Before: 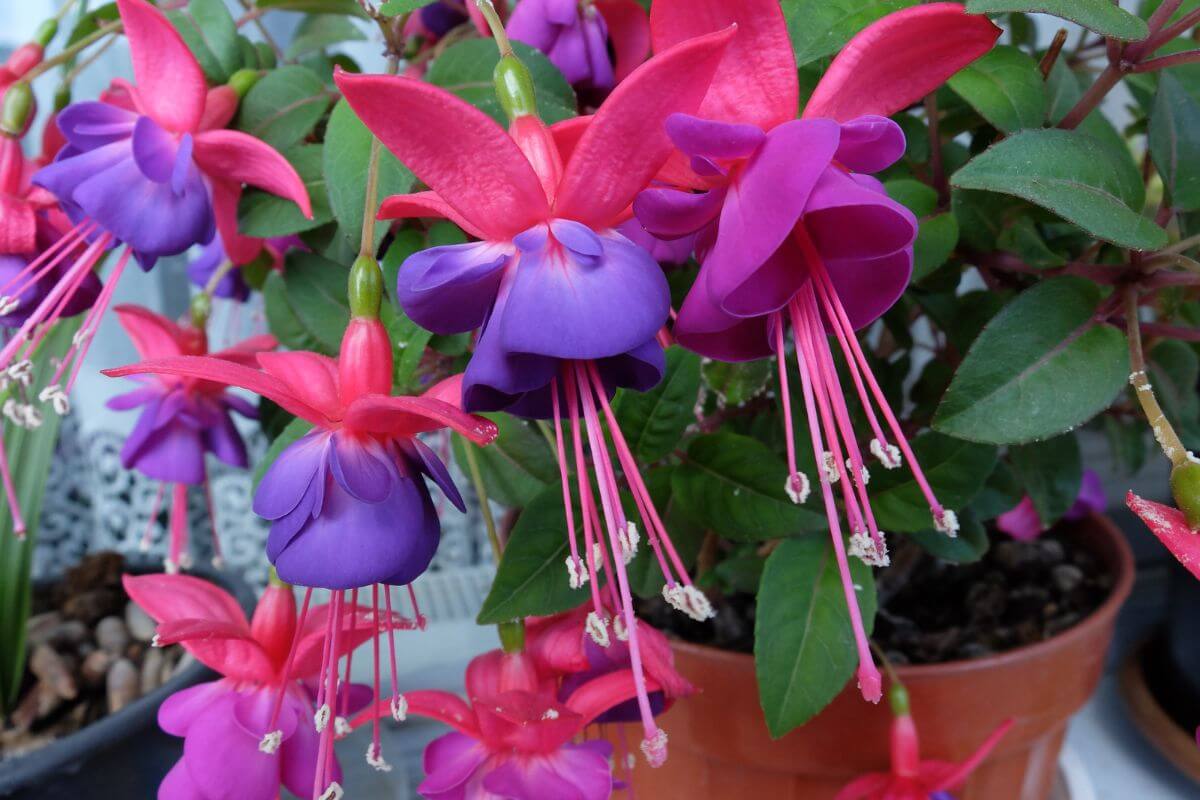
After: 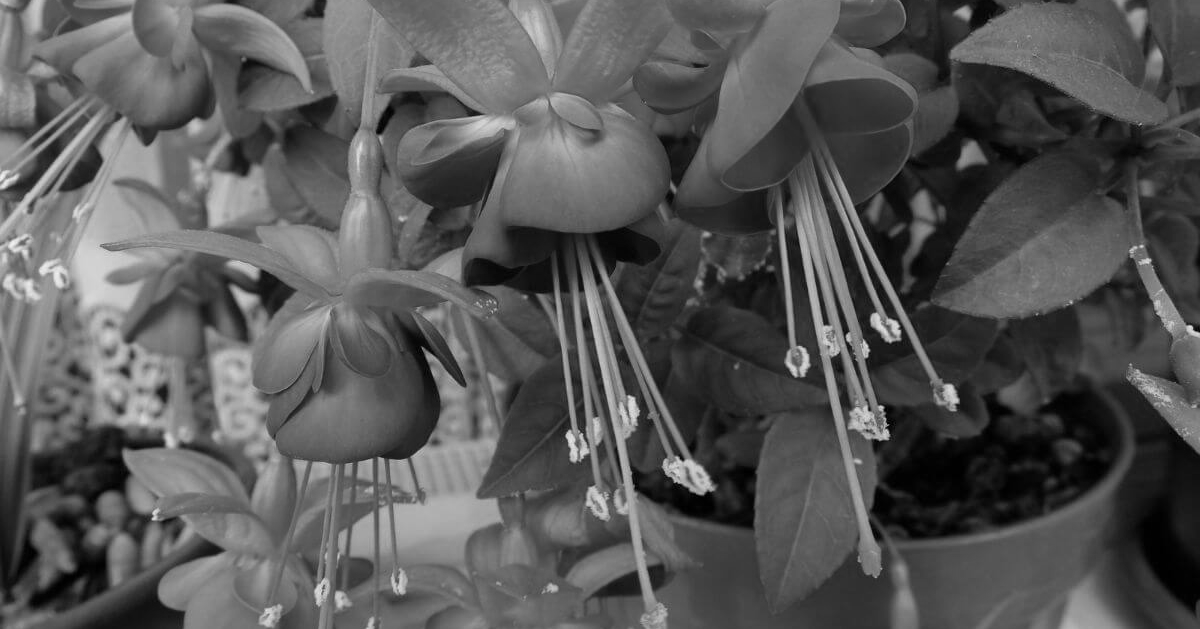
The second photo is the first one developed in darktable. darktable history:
monochrome: on, module defaults
crop and rotate: top 15.774%, bottom 5.506%
